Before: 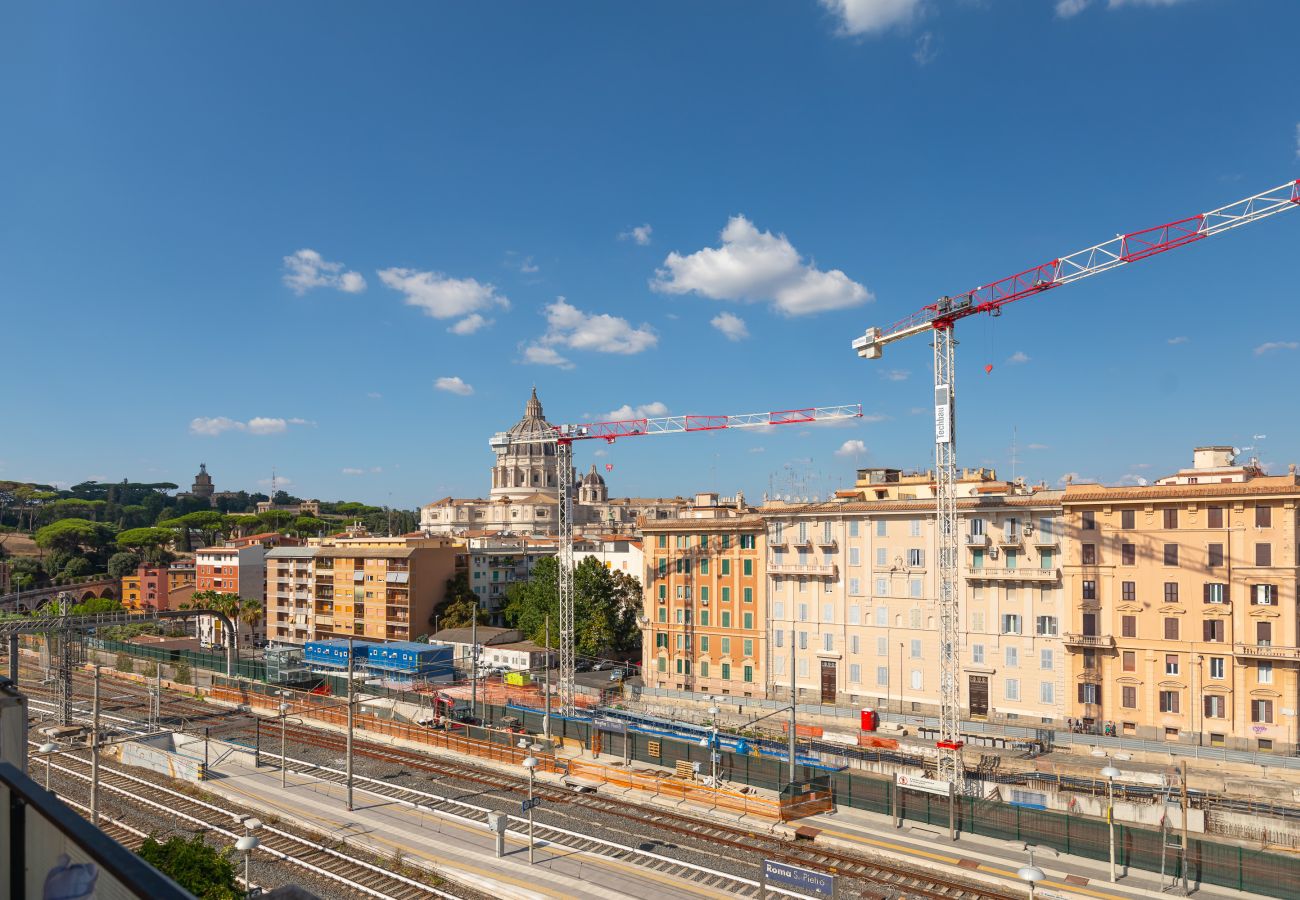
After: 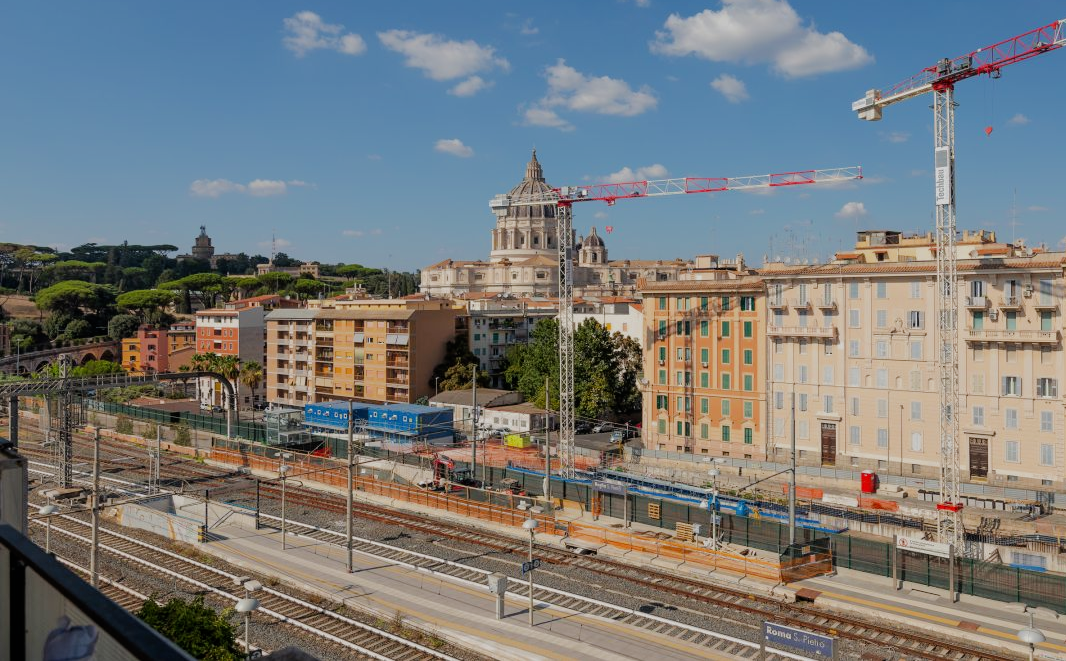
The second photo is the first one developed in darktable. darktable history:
crop: top 26.531%, right 17.959%
rgb curve: curves: ch0 [(0, 0) (0.175, 0.154) (0.785, 0.663) (1, 1)]
filmic rgb: black relative exposure -7.65 EV, white relative exposure 4.56 EV, hardness 3.61
